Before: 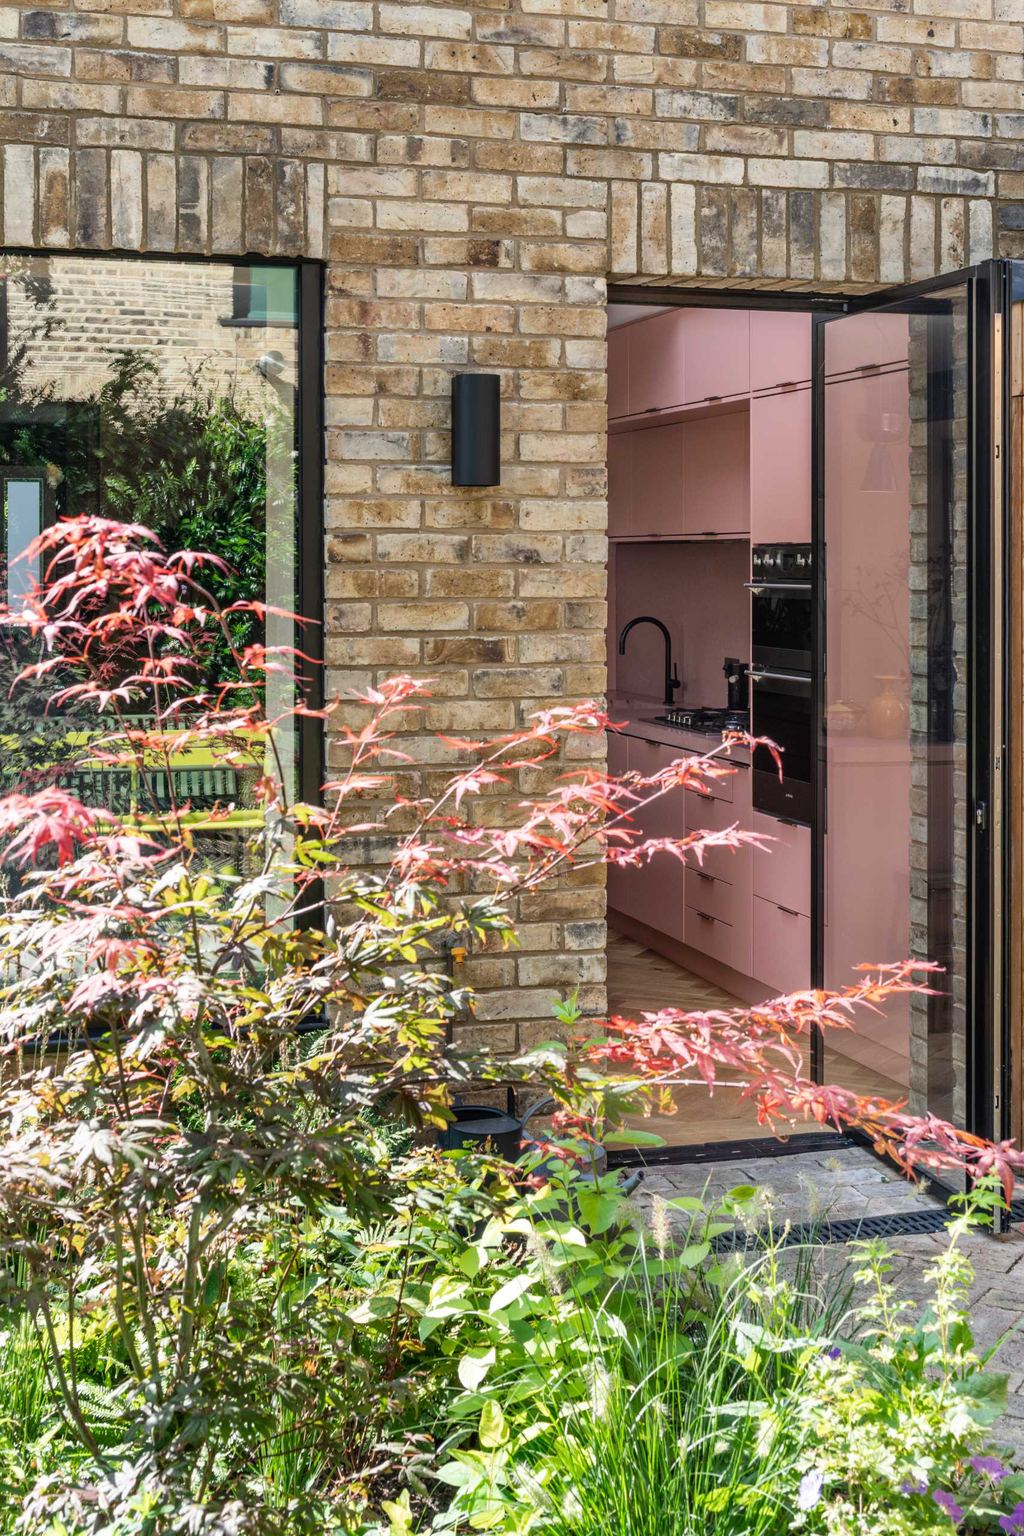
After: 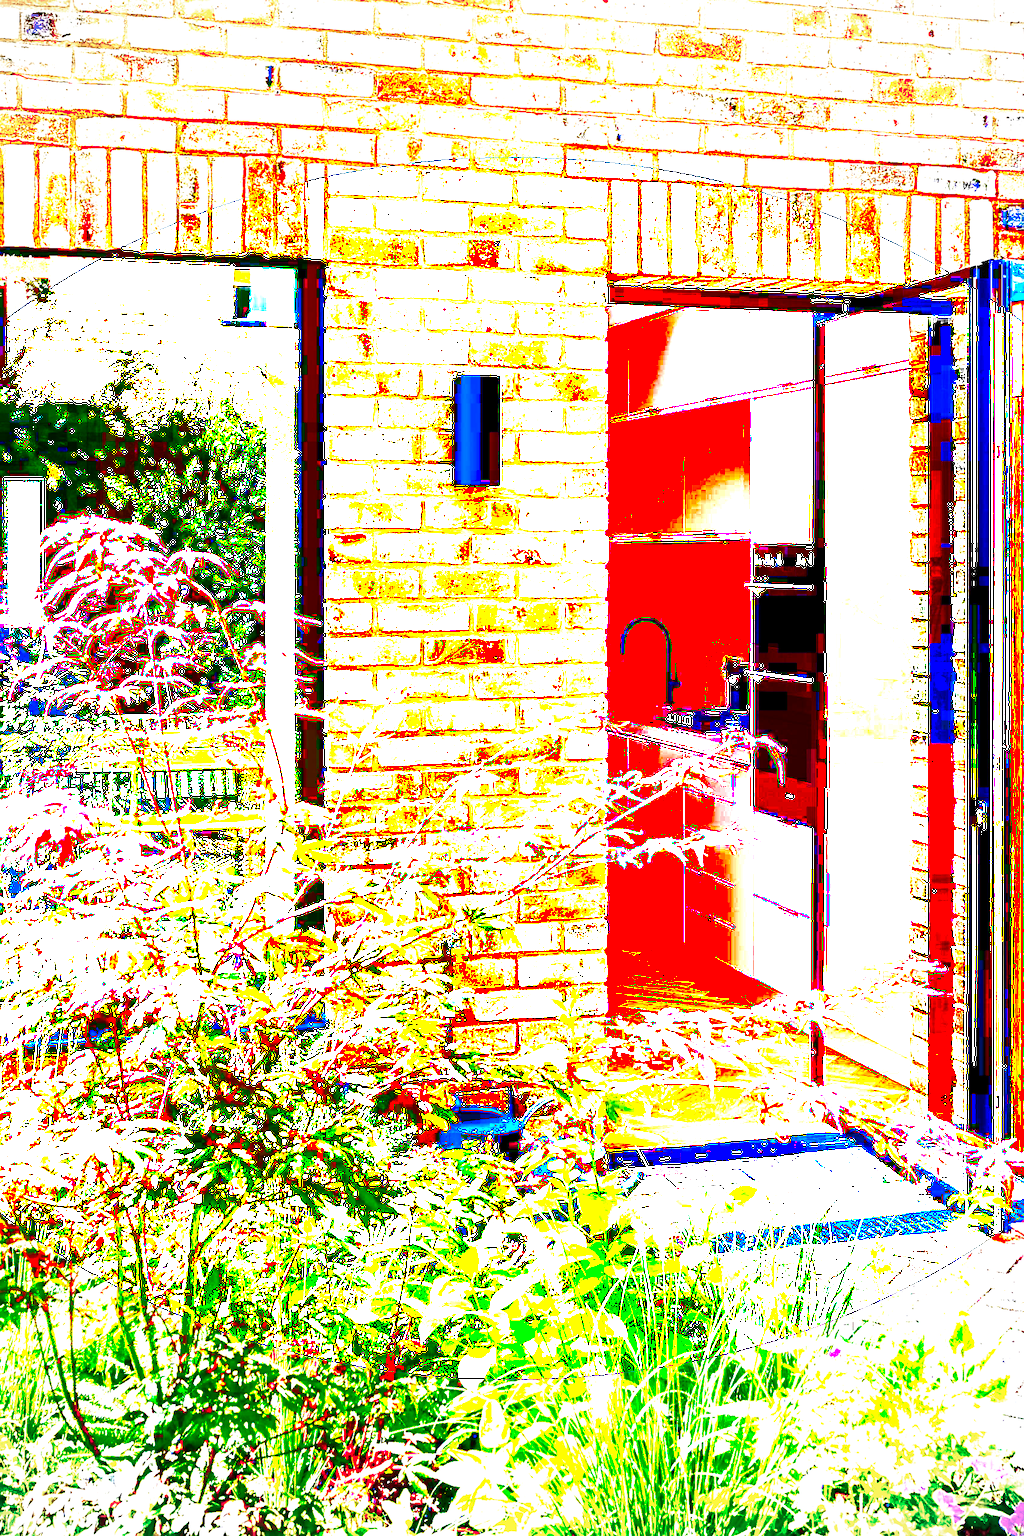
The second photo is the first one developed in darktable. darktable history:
sharpen: on, module defaults
exposure: black level correction 0.099, exposure 2.941 EV, compensate highlight preservation false
vignetting: fall-off start 97.2%, brightness -0.816, width/height ratio 1.183, dithering 8-bit output, unbound false
local contrast: mode bilateral grid, contrast 24, coarseness 48, detail 150%, midtone range 0.2
